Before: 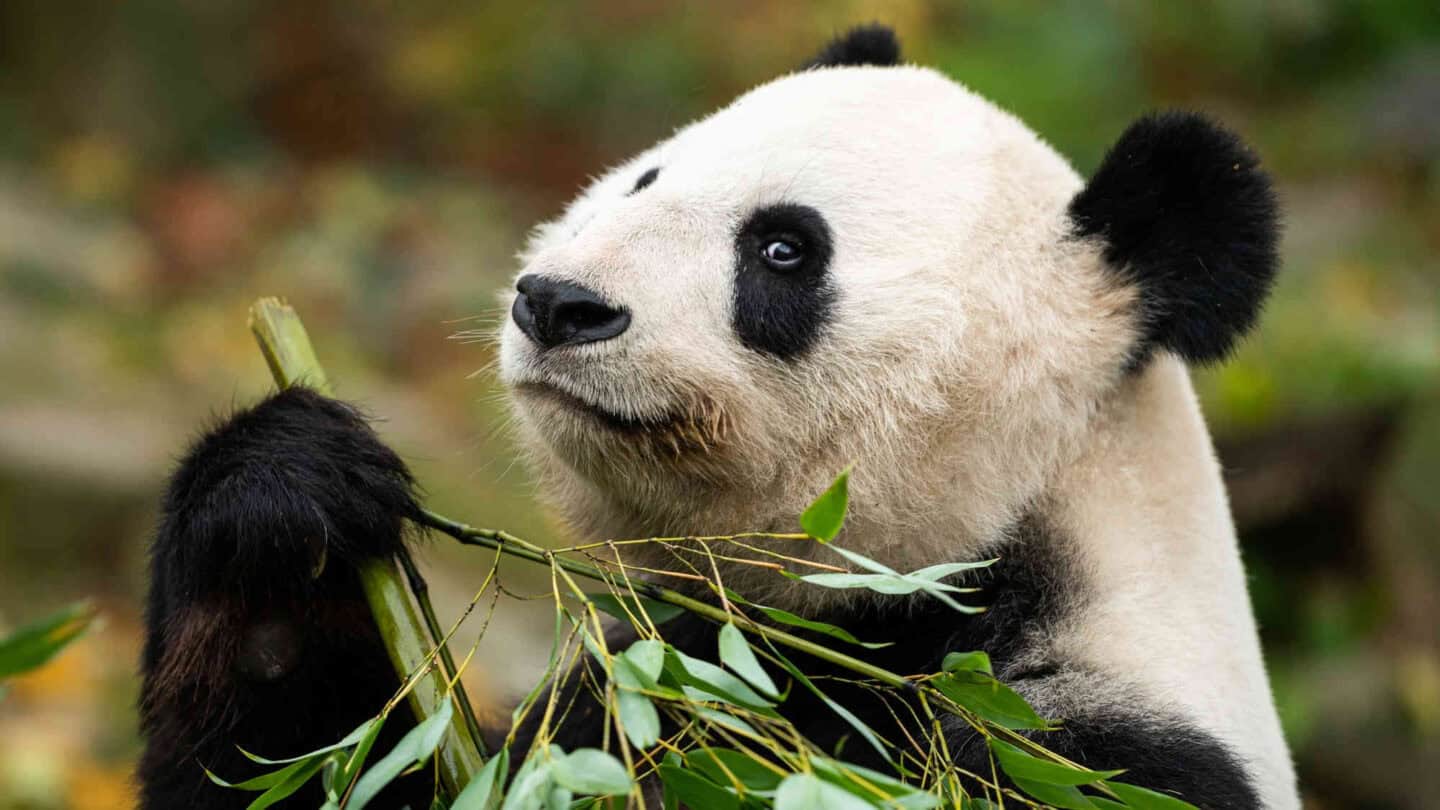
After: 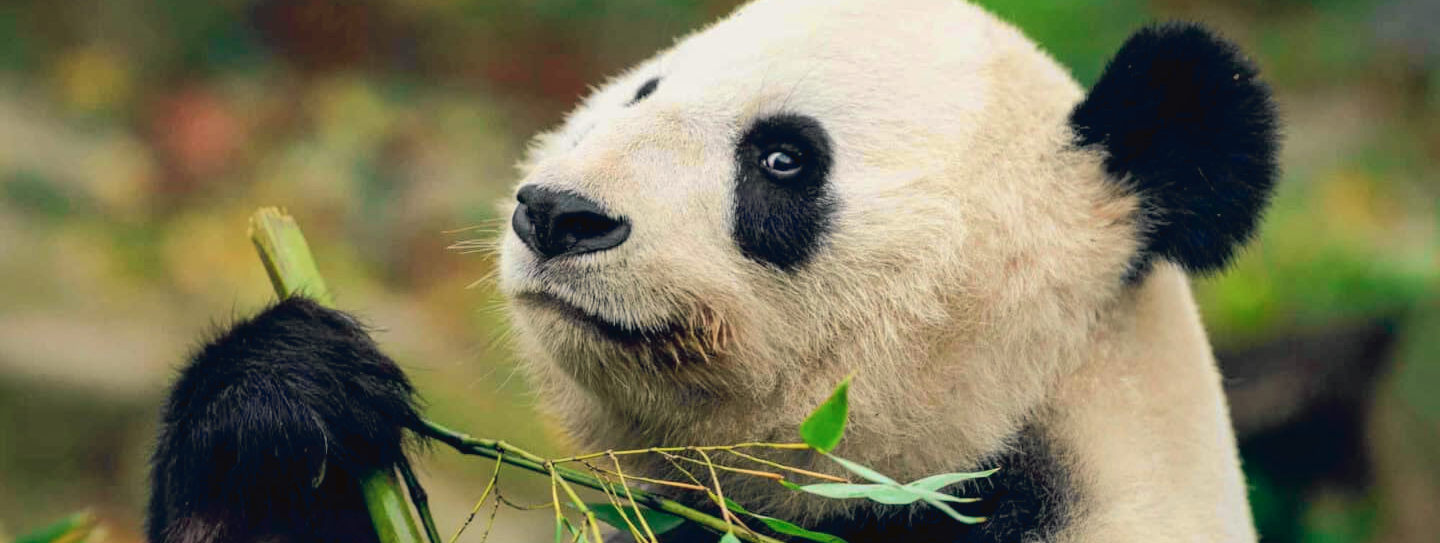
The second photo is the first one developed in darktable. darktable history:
color balance rgb: shadows lift › luminance -7.357%, shadows lift › chroma 2.335%, shadows lift › hue 201.29°, highlights gain › luminance 6.187%, highlights gain › chroma 1.252%, highlights gain › hue 92.33°, global offset › chroma 0.123%, global offset › hue 254.05°, perceptual saturation grading › global saturation 0.88%, perceptual saturation grading › mid-tones 11.143%
tone curve: curves: ch0 [(0, 0.019) (0.066, 0.043) (0.189, 0.182) (0.368, 0.407) (0.501, 0.564) (0.677, 0.729) (0.851, 0.861) (0.997, 0.959)]; ch1 [(0, 0) (0.187, 0.121) (0.388, 0.346) (0.437, 0.409) (0.474, 0.472) (0.499, 0.501) (0.514, 0.515) (0.542, 0.557) (0.645, 0.686) (0.812, 0.856) (1, 1)]; ch2 [(0, 0) (0.246, 0.214) (0.421, 0.427) (0.459, 0.484) (0.5, 0.504) (0.518, 0.523) (0.529, 0.548) (0.56, 0.576) (0.607, 0.63) (0.744, 0.734) (0.867, 0.821) (0.993, 0.889)], color space Lab, independent channels
crop: top 11.181%, bottom 21.716%
shadows and highlights: on, module defaults
